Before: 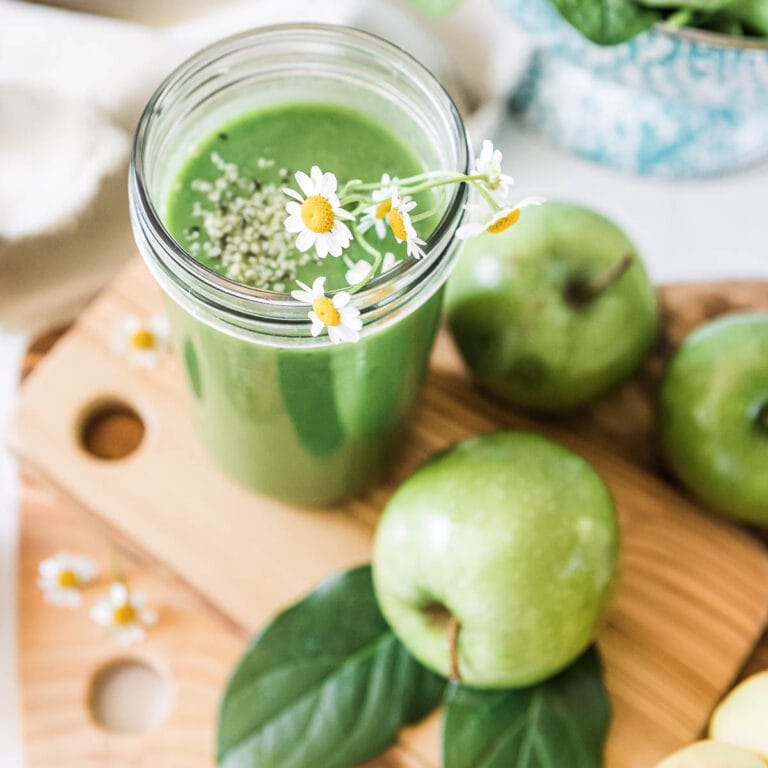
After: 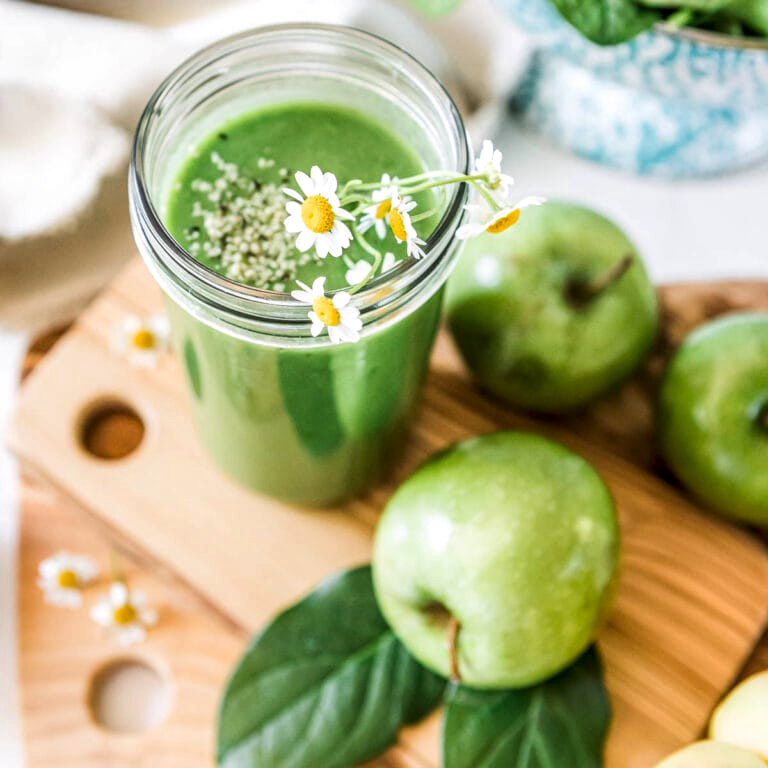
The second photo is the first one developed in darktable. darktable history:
local contrast: detail 130%
contrast brightness saturation: contrast 0.038, saturation 0.152
